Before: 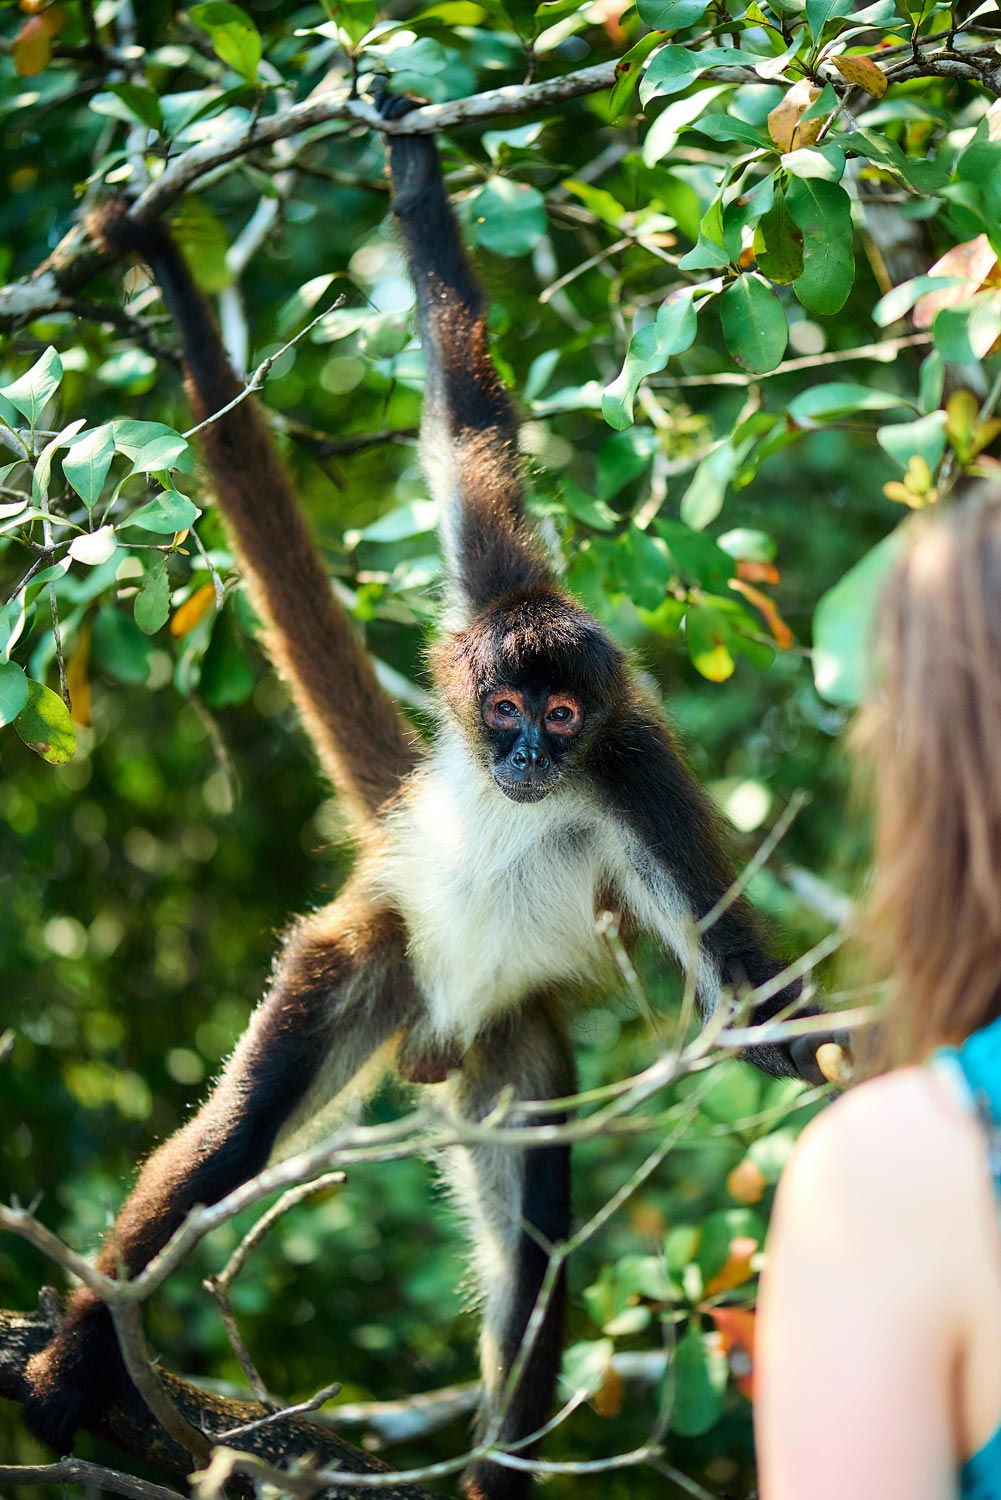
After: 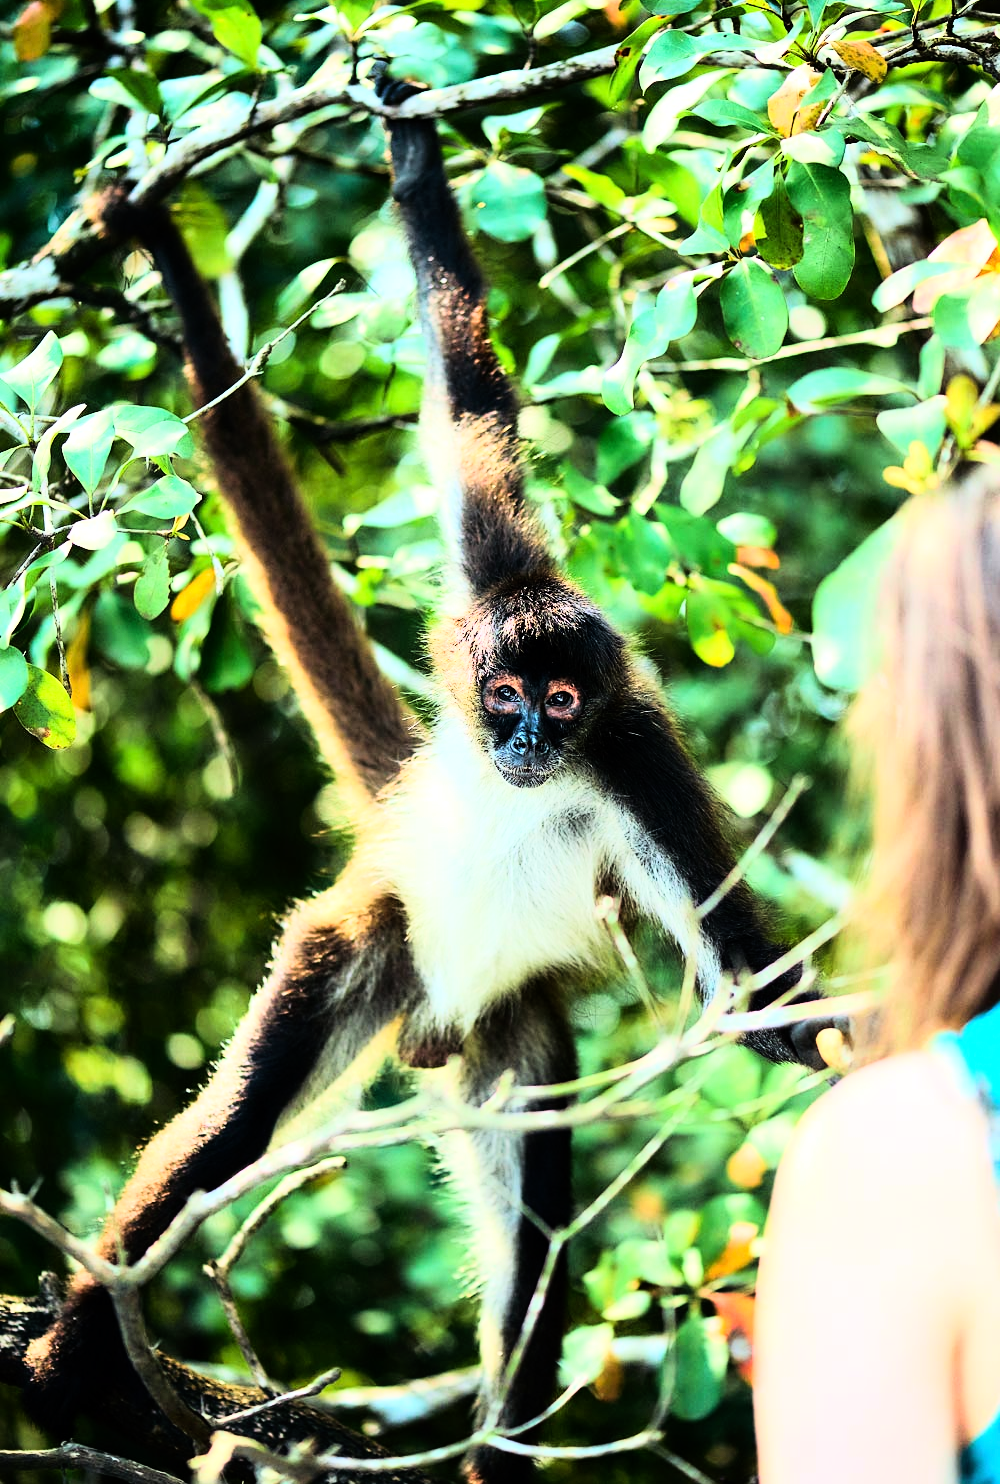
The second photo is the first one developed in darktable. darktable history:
rgb curve: curves: ch0 [(0, 0) (0.21, 0.15) (0.24, 0.21) (0.5, 0.75) (0.75, 0.96) (0.89, 0.99) (1, 1)]; ch1 [(0, 0.02) (0.21, 0.13) (0.25, 0.2) (0.5, 0.67) (0.75, 0.9) (0.89, 0.97) (1, 1)]; ch2 [(0, 0.02) (0.21, 0.13) (0.25, 0.2) (0.5, 0.67) (0.75, 0.9) (0.89, 0.97) (1, 1)], compensate middle gray true
crop: top 1.049%, right 0.001%
